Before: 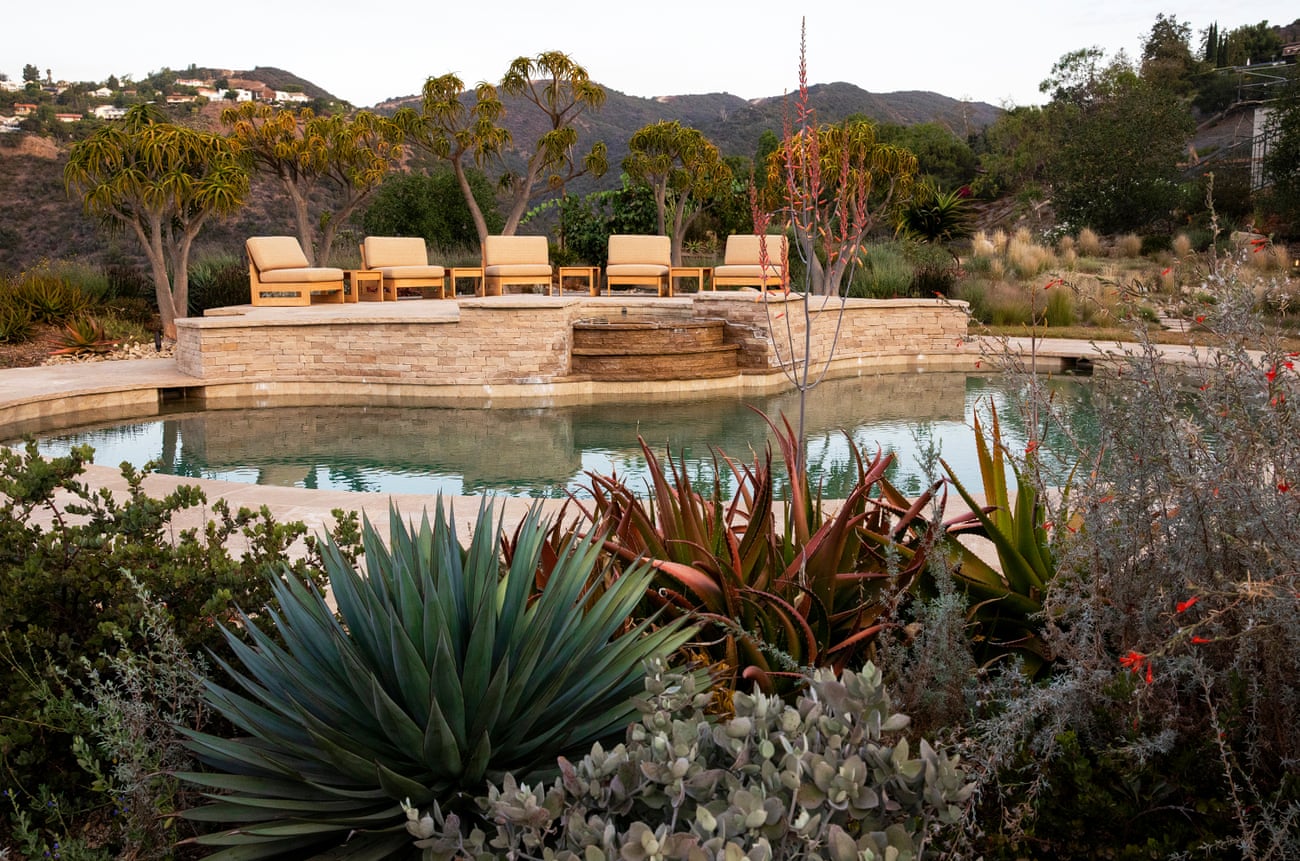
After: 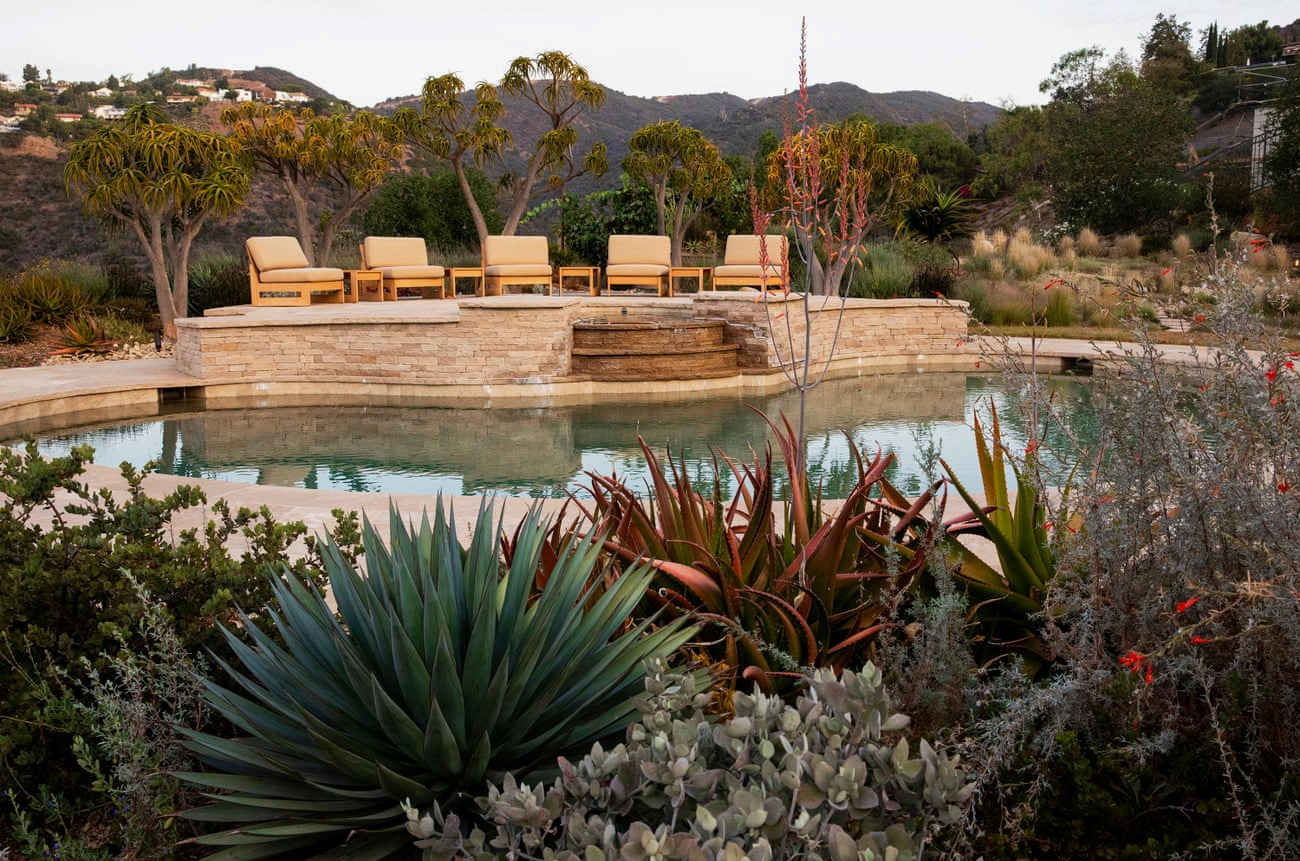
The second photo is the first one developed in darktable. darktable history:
shadows and highlights: shadows -20.51, white point adjustment -1.86, highlights -34.82
